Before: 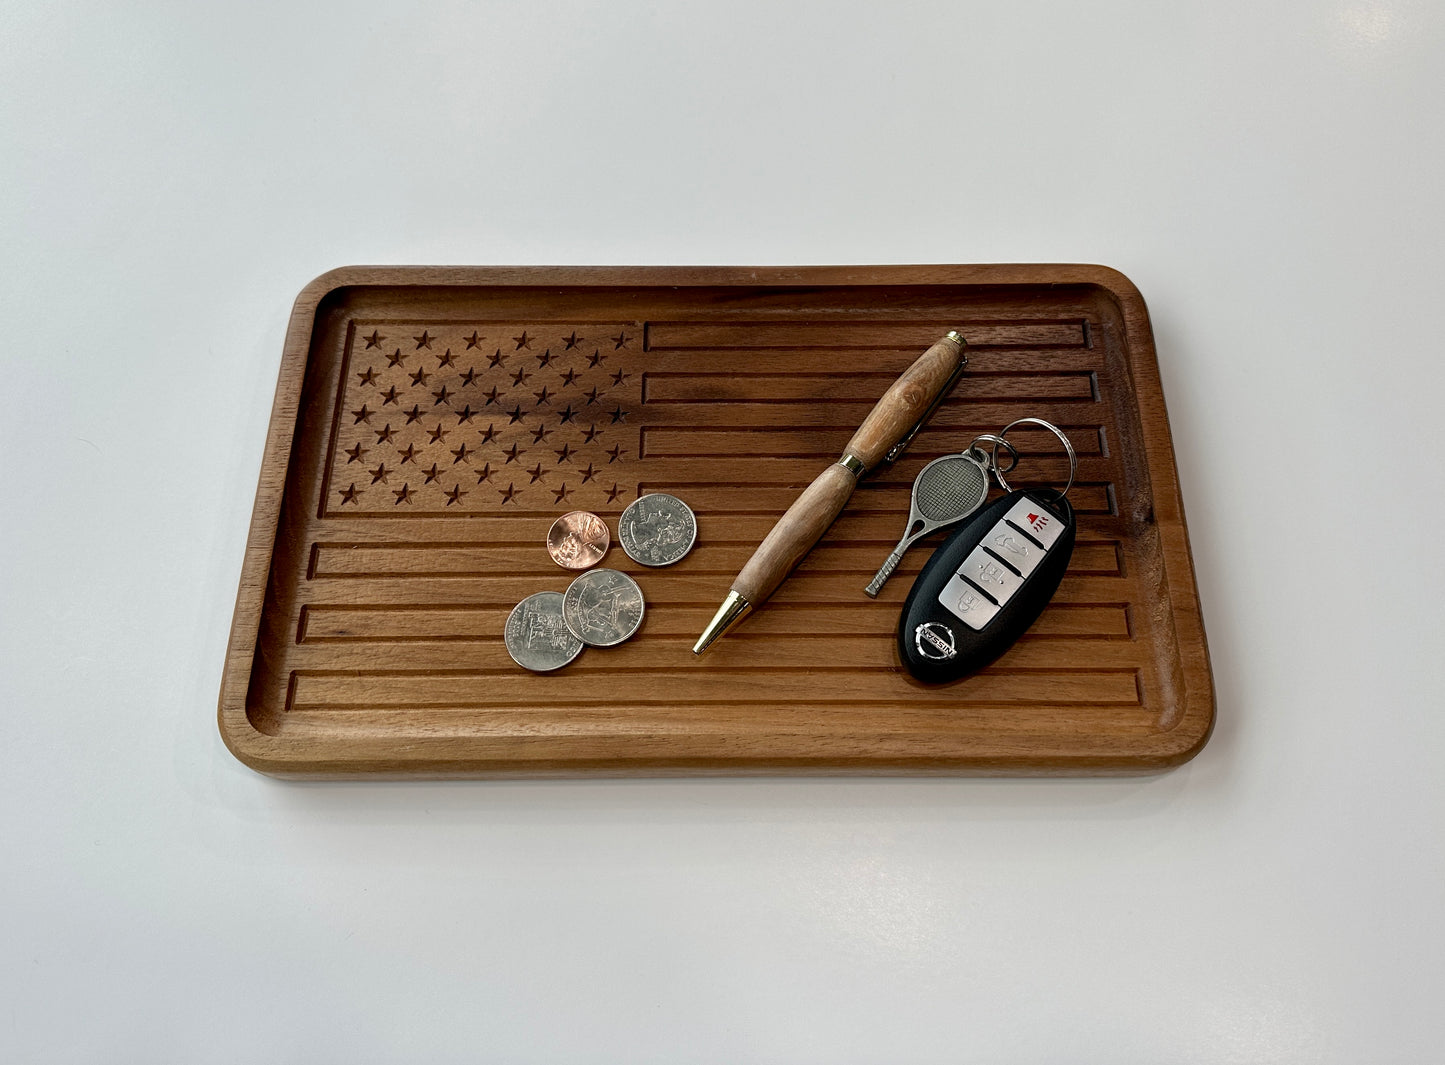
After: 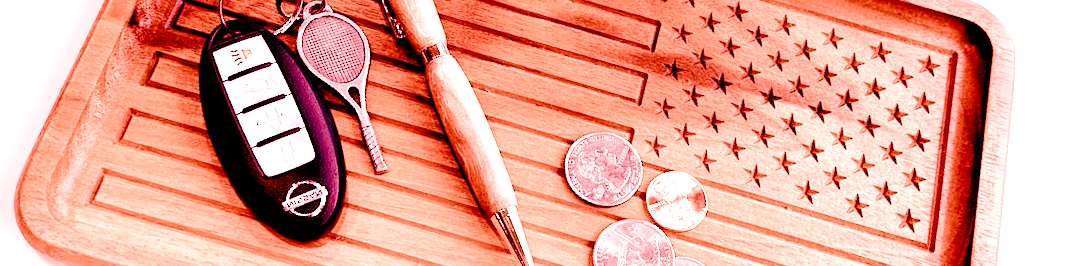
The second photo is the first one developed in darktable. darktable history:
exposure: exposure 0.64 EV, compensate highlight preservation false
filmic rgb: middle gray luminance 30%, black relative exposure -9 EV, white relative exposure 7 EV, threshold 6 EV, target black luminance 0%, hardness 2.94, latitude 2.04%, contrast 0.963, highlights saturation mix 5%, shadows ↔ highlights balance 12.16%, add noise in highlights 0, preserve chrominance no, color science v3 (2019), use custom middle-gray values true, iterations of high-quality reconstruction 0, contrast in highlights soft, enable highlight reconstruction true
local contrast: highlights 100%, shadows 100%, detail 120%, midtone range 0.2
crop and rotate: angle 16.12°, top 30.835%, bottom 35.653%
white balance: red 4.26, blue 1.802
color balance rgb: perceptual saturation grading › global saturation 25%, perceptual saturation grading › highlights -50%, perceptual saturation grading › shadows 30%, perceptual brilliance grading › global brilliance 12%, global vibrance 20%
